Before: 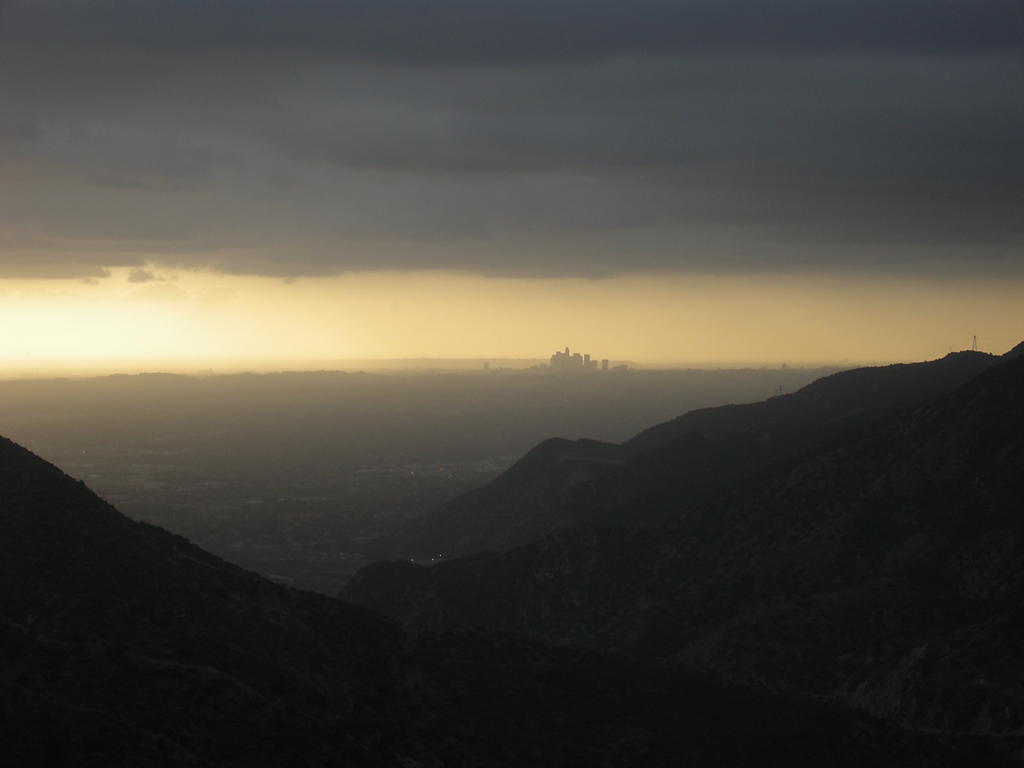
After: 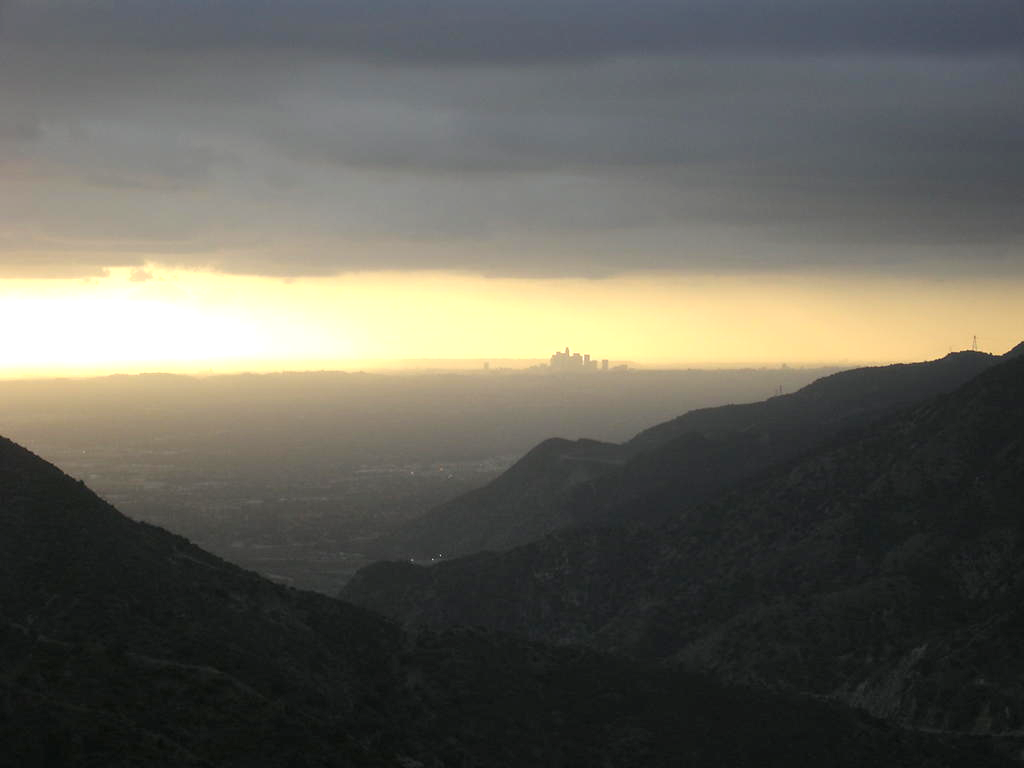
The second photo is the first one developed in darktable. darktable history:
shadows and highlights: radius 336.47, shadows 29.08, soften with gaussian
exposure: black level correction 0.001, exposure 0.957 EV, compensate highlight preservation false
